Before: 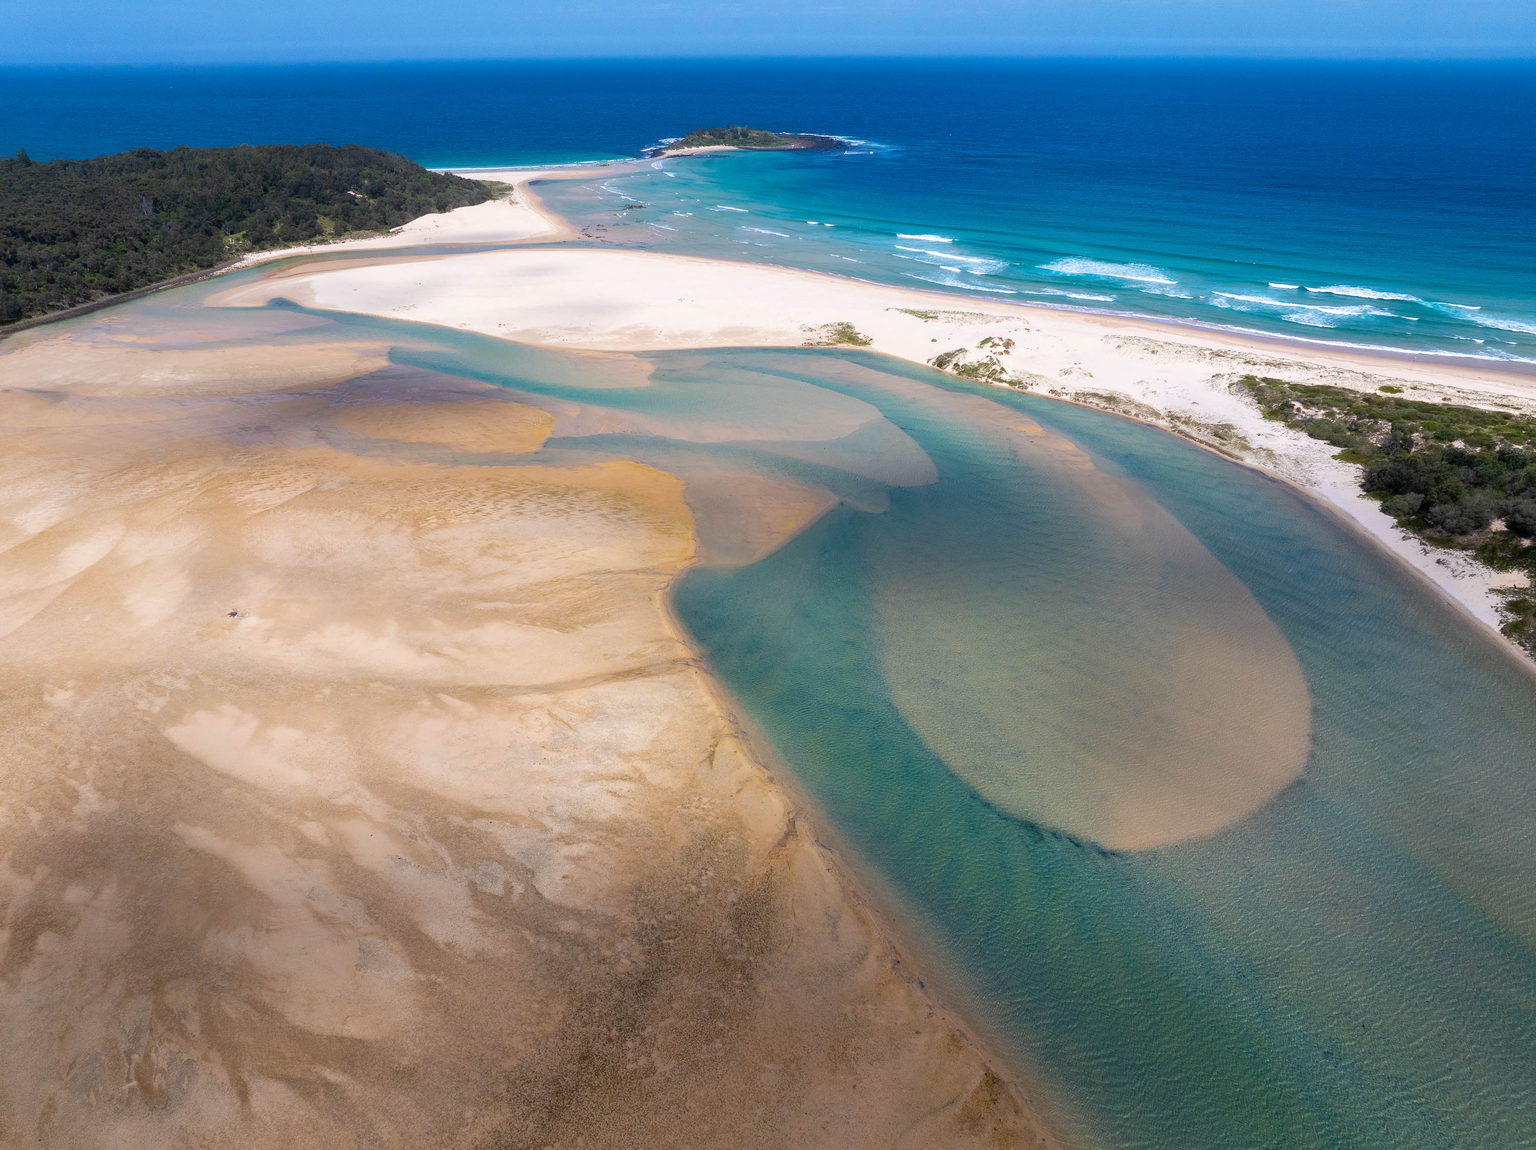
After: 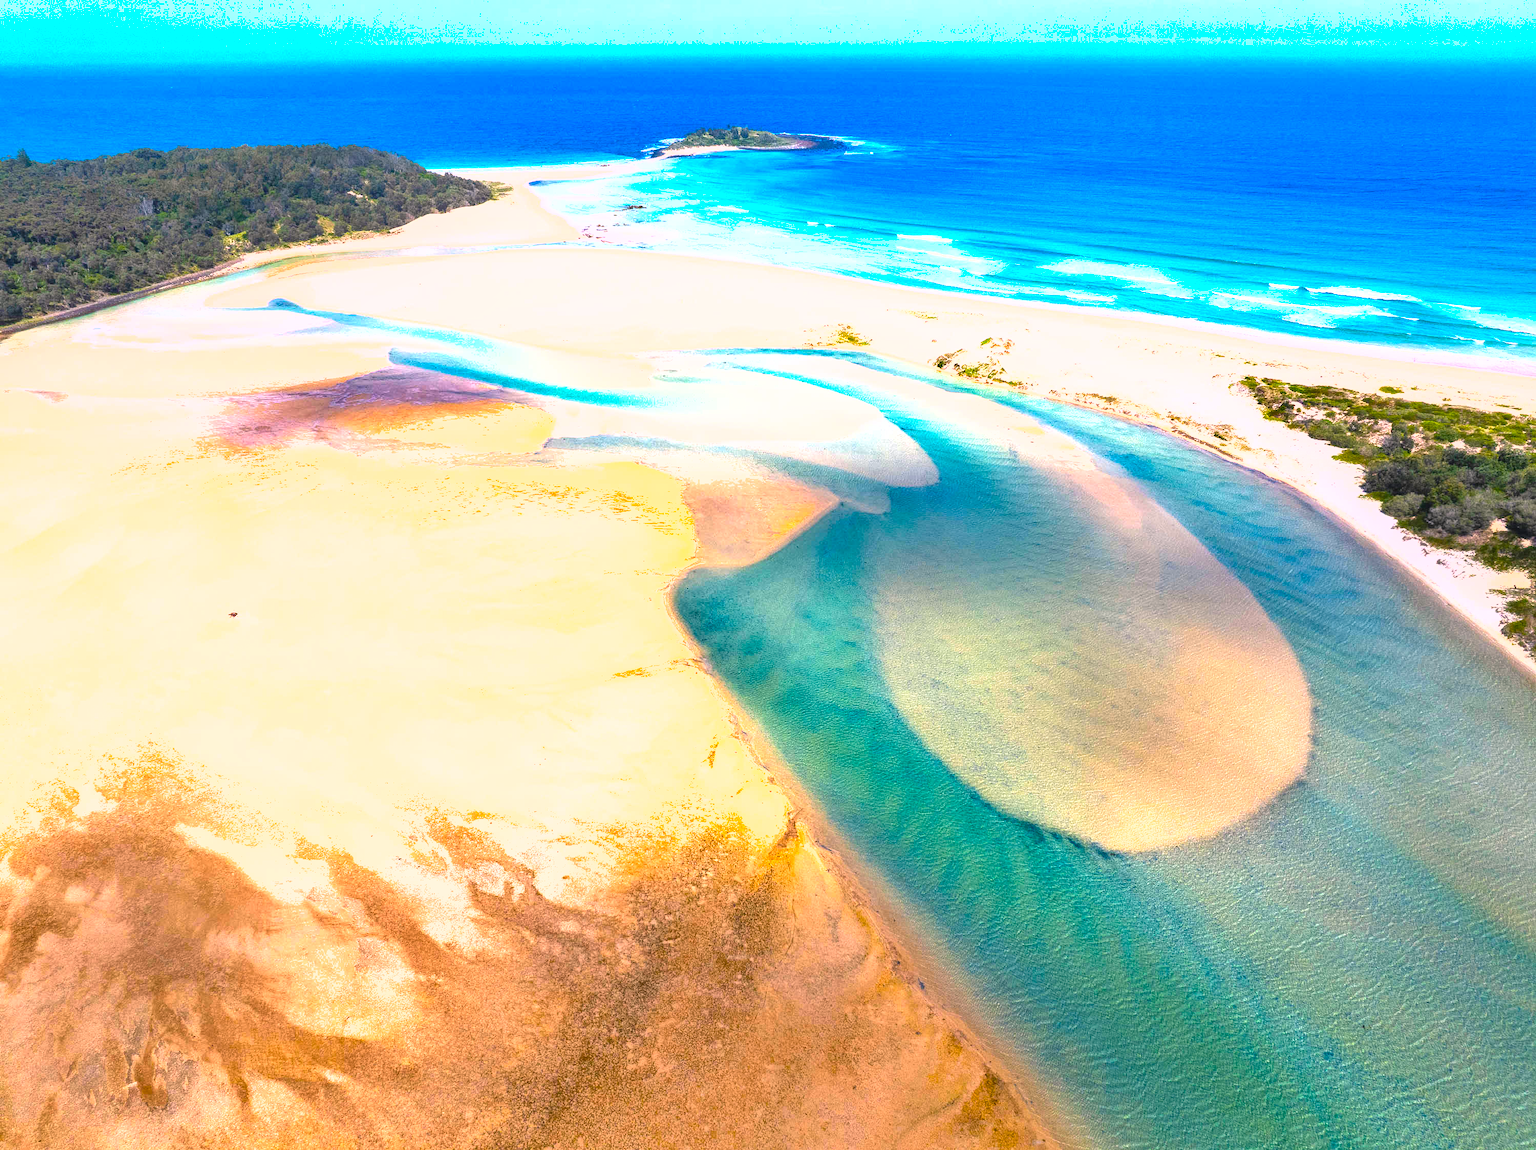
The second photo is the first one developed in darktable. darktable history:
exposure: black level correction 0, exposure 1.299 EV, compensate highlight preservation false
shadows and highlights: soften with gaussian
color balance rgb: shadows lift › luminance -9.916%, highlights gain › chroma 2.034%, highlights gain › hue 45.83°, global offset › luminance 0.279%, linear chroma grading › global chroma 14.394%, perceptual saturation grading › global saturation 25.445%, perceptual brilliance grading › global brilliance 11.451%, global vibrance 28.085%
local contrast: detail 109%
